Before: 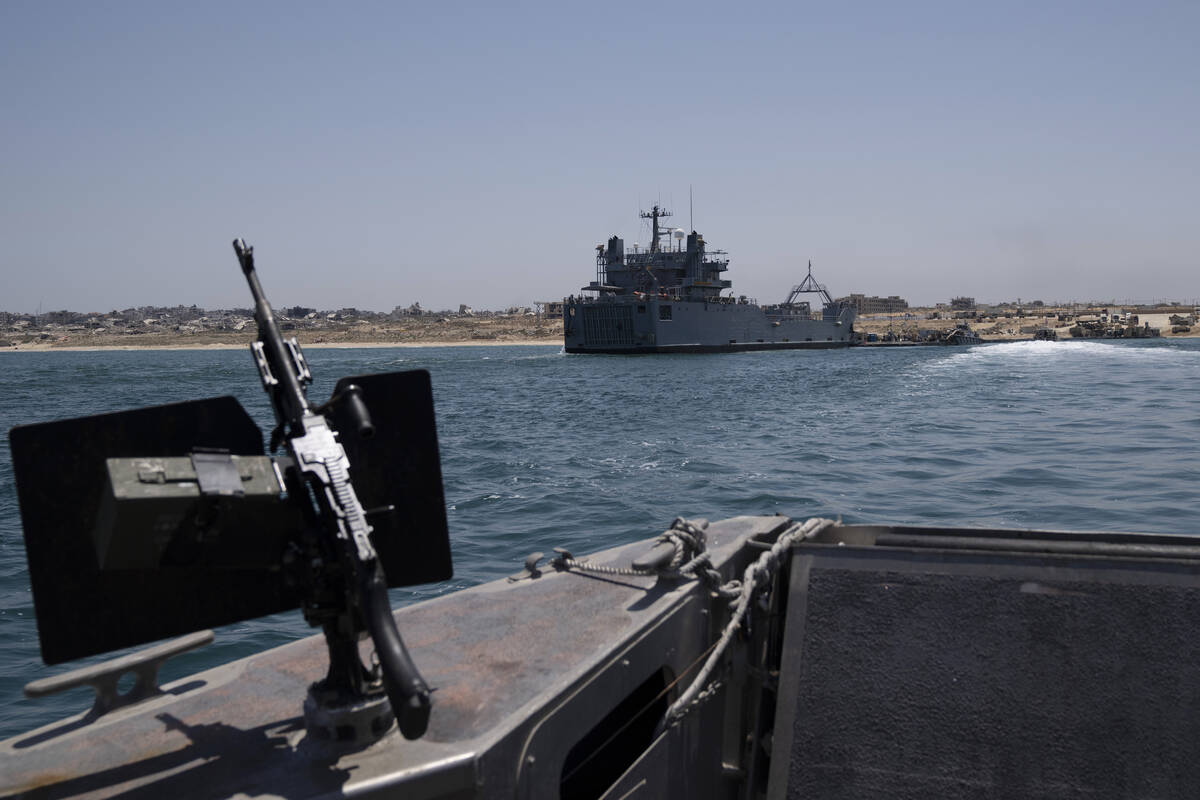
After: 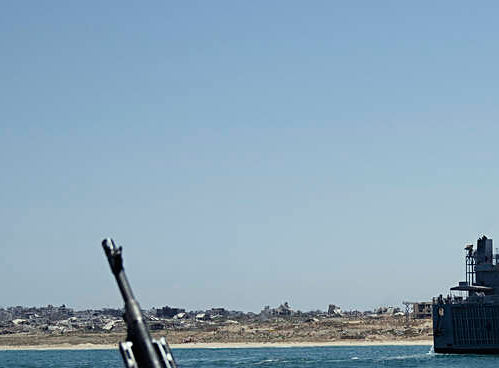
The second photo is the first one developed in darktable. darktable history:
color calibration: gray › normalize channels true, x 0.366, y 0.379, temperature 4391.47 K, gamut compression 0.012
crop and rotate: left 10.949%, top 0.117%, right 47.458%, bottom 53.876%
color correction: highlights a* -5.74, highlights b* 10.86
sharpen: on, module defaults
tone curve: curves: ch0 [(0, 0.009) (0.037, 0.035) (0.131, 0.126) (0.275, 0.28) (0.476, 0.514) (0.617, 0.667) (0.704, 0.759) (0.813, 0.863) (0.911, 0.931) (0.997, 1)]; ch1 [(0, 0) (0.318, 0.271) (0.444, 0.438) (0.493, 0.496) (0.508, 0.5) (0.534, 0.535) (0.57, 0.582) (0.65, 0.664) (0.746, 0.764) (1, 1)]; ch2 [(0, 0) (0.246, 0.24) (0.36, 0.381) (0.415, 0.434) (0.476, 0.492) (0.502, 0.499) (0.522, 0.518) (0.533, 0.534) (0.586, 0.598) (0.634, 0.643) (0.706, 0.717) (0.853, 0.83) (1, 0.951)], preserve colors none
